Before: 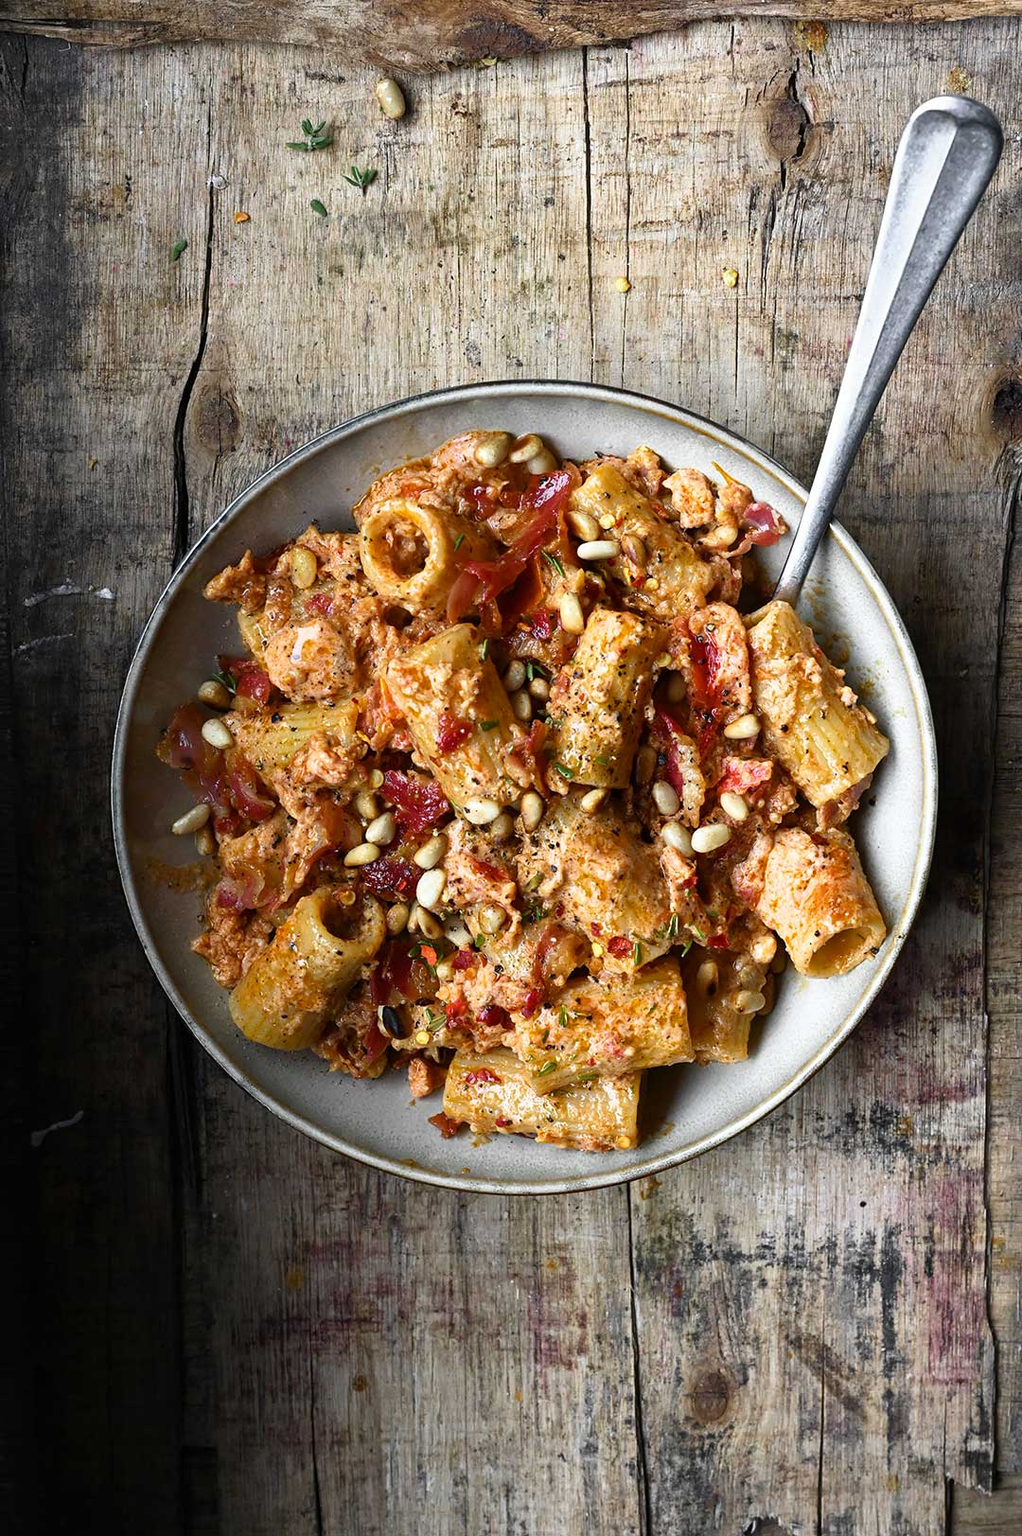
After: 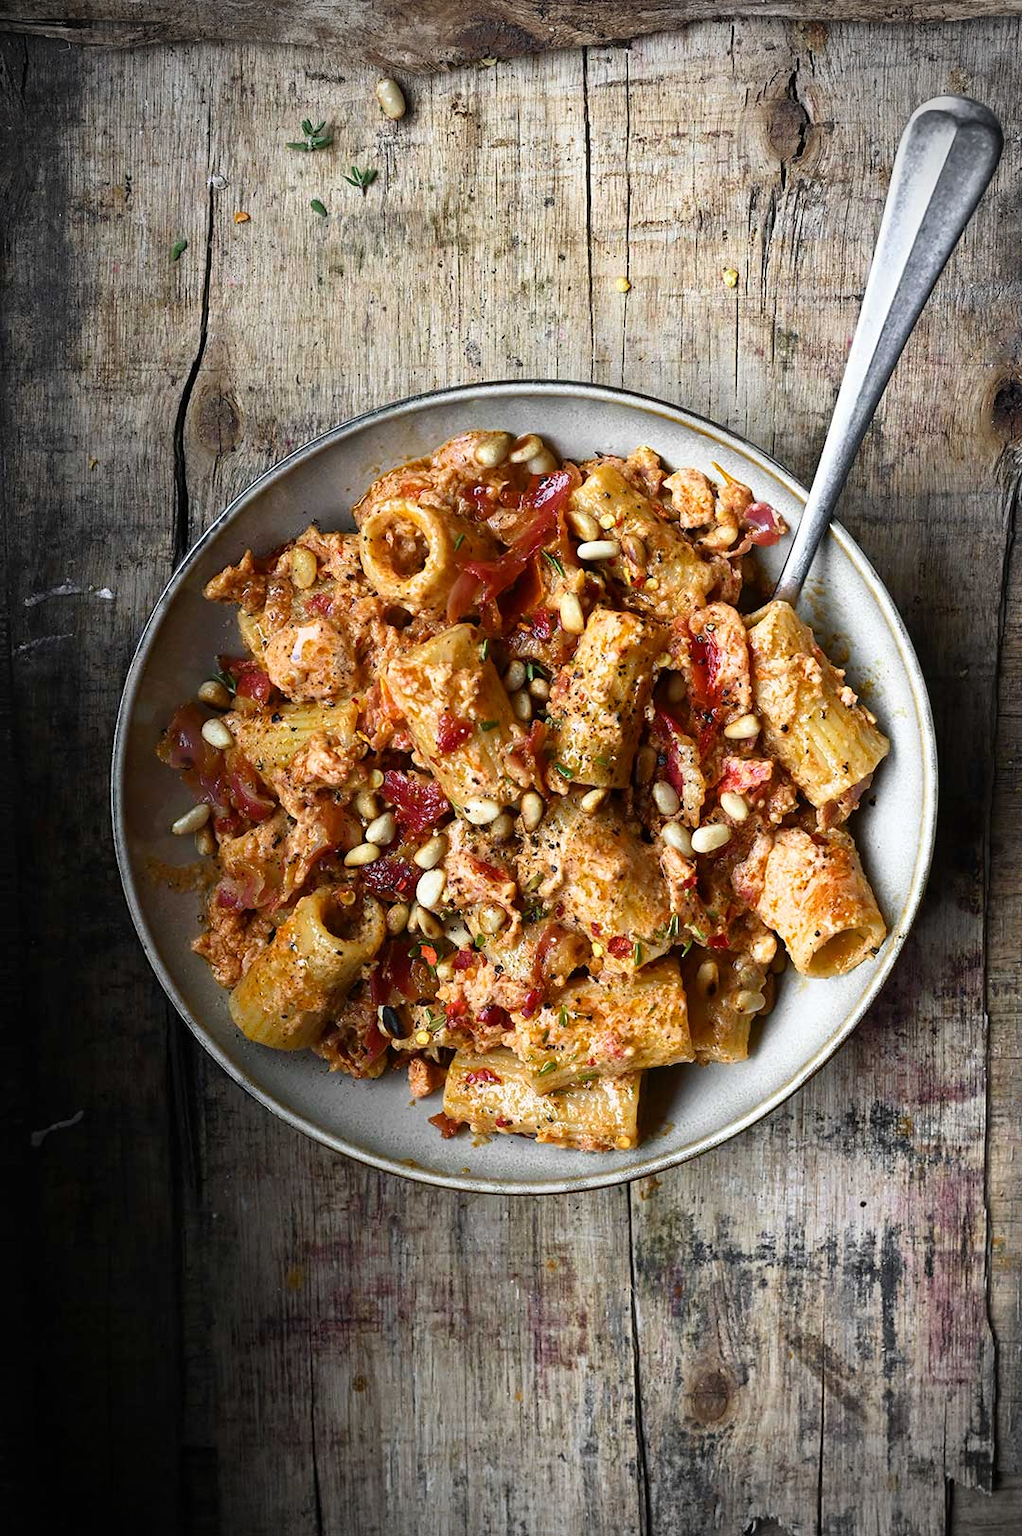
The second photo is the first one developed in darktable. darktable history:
vignetting: fall-off radius 31.77%, brightness -0.468, dithering 16-bit output
